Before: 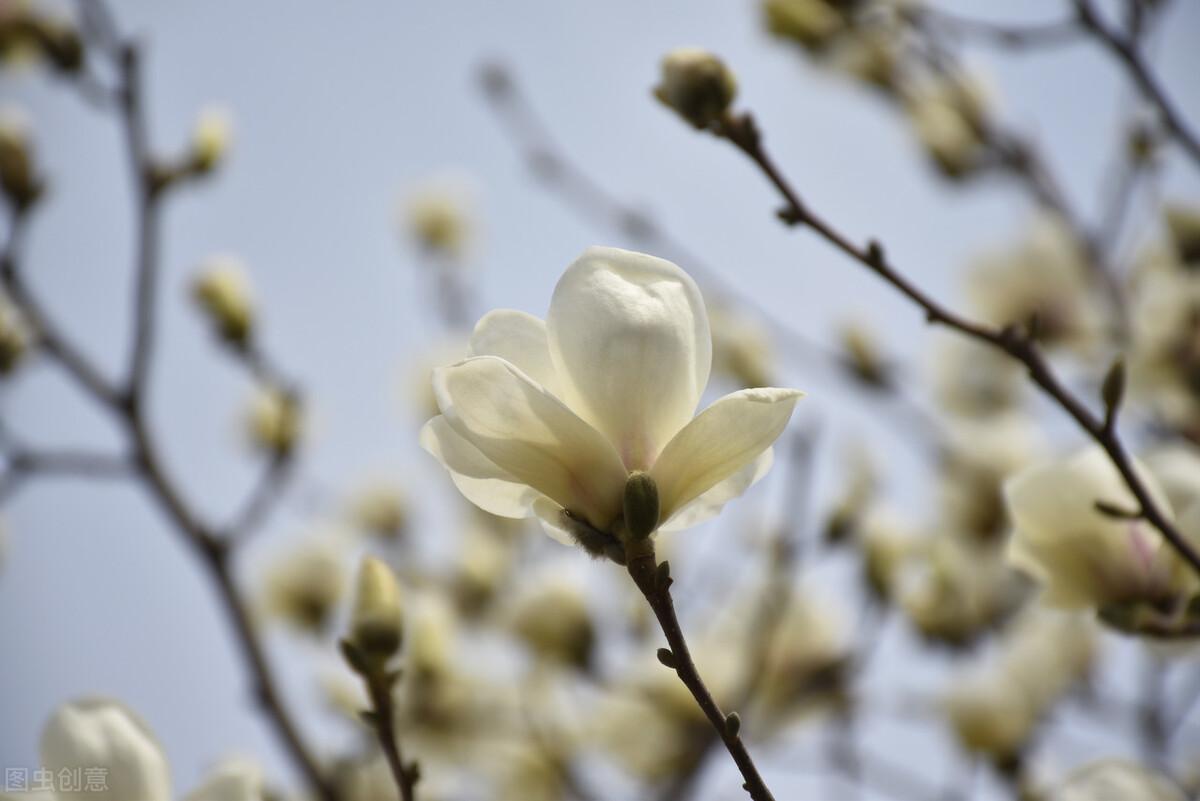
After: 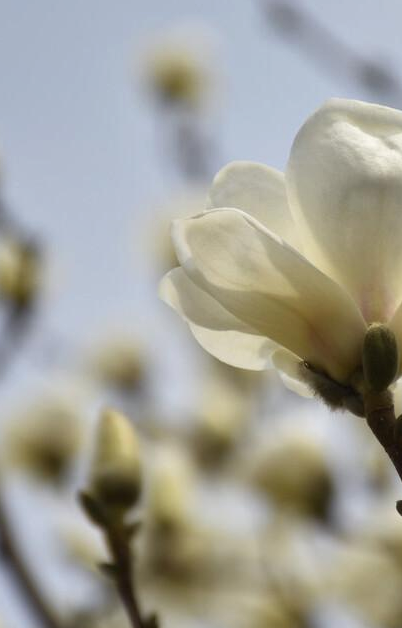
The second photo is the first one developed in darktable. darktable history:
shadows and highlights: shadows 49, highlights -41, soften with gaussian
crop and rotate: left 21.77%, top 18.528%, right 44.676%, bottom 2.997%
